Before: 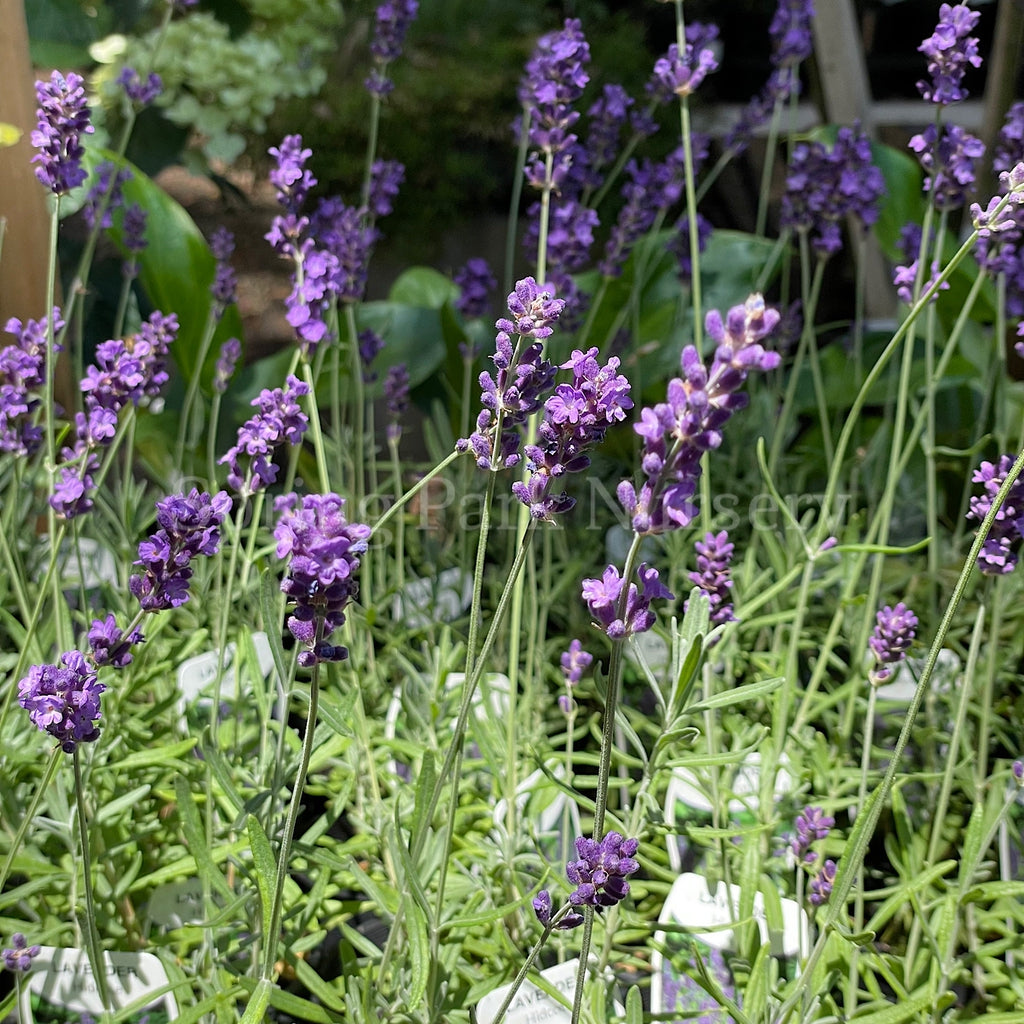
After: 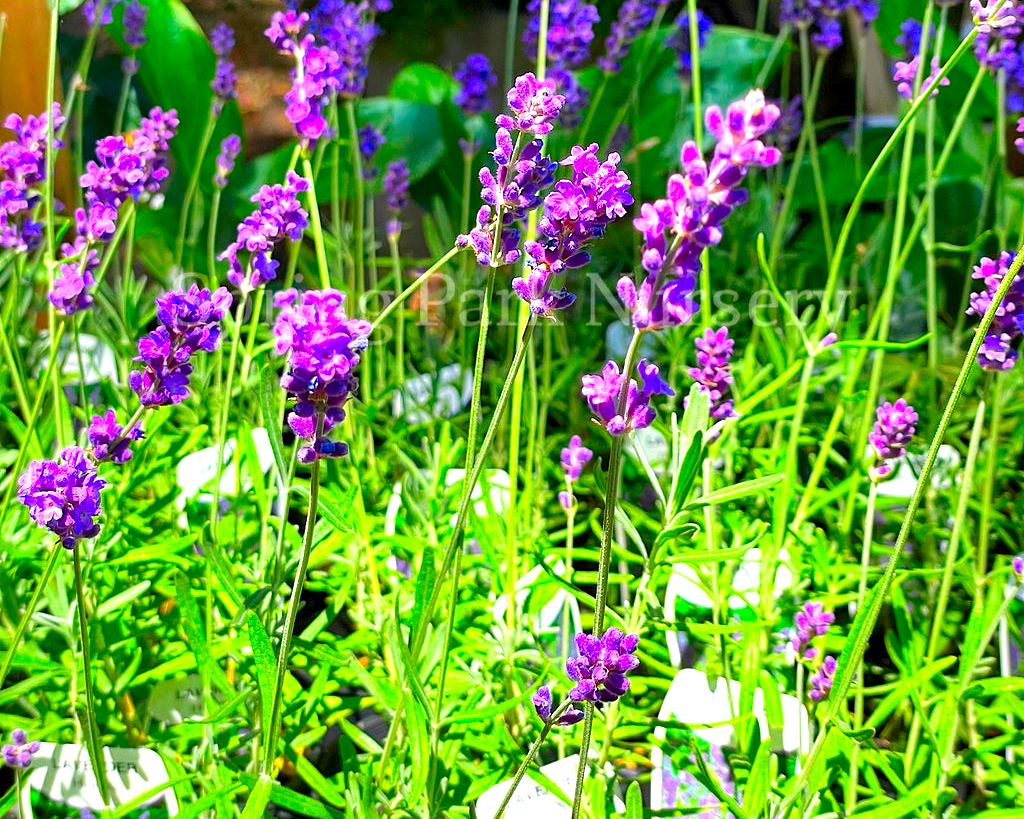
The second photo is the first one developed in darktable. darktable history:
crop and rotate: top 19.998%
shadows and highlights: shadows 37.27, highlights -28.18, soften with gaussian
color correction: highlights a* 1.59, highlights b* -1.7, saturation 2.48
exposure: black level correction 0.001, exposure 0.955 EV, compensate exposure bias true, compensate highlight preservation false
